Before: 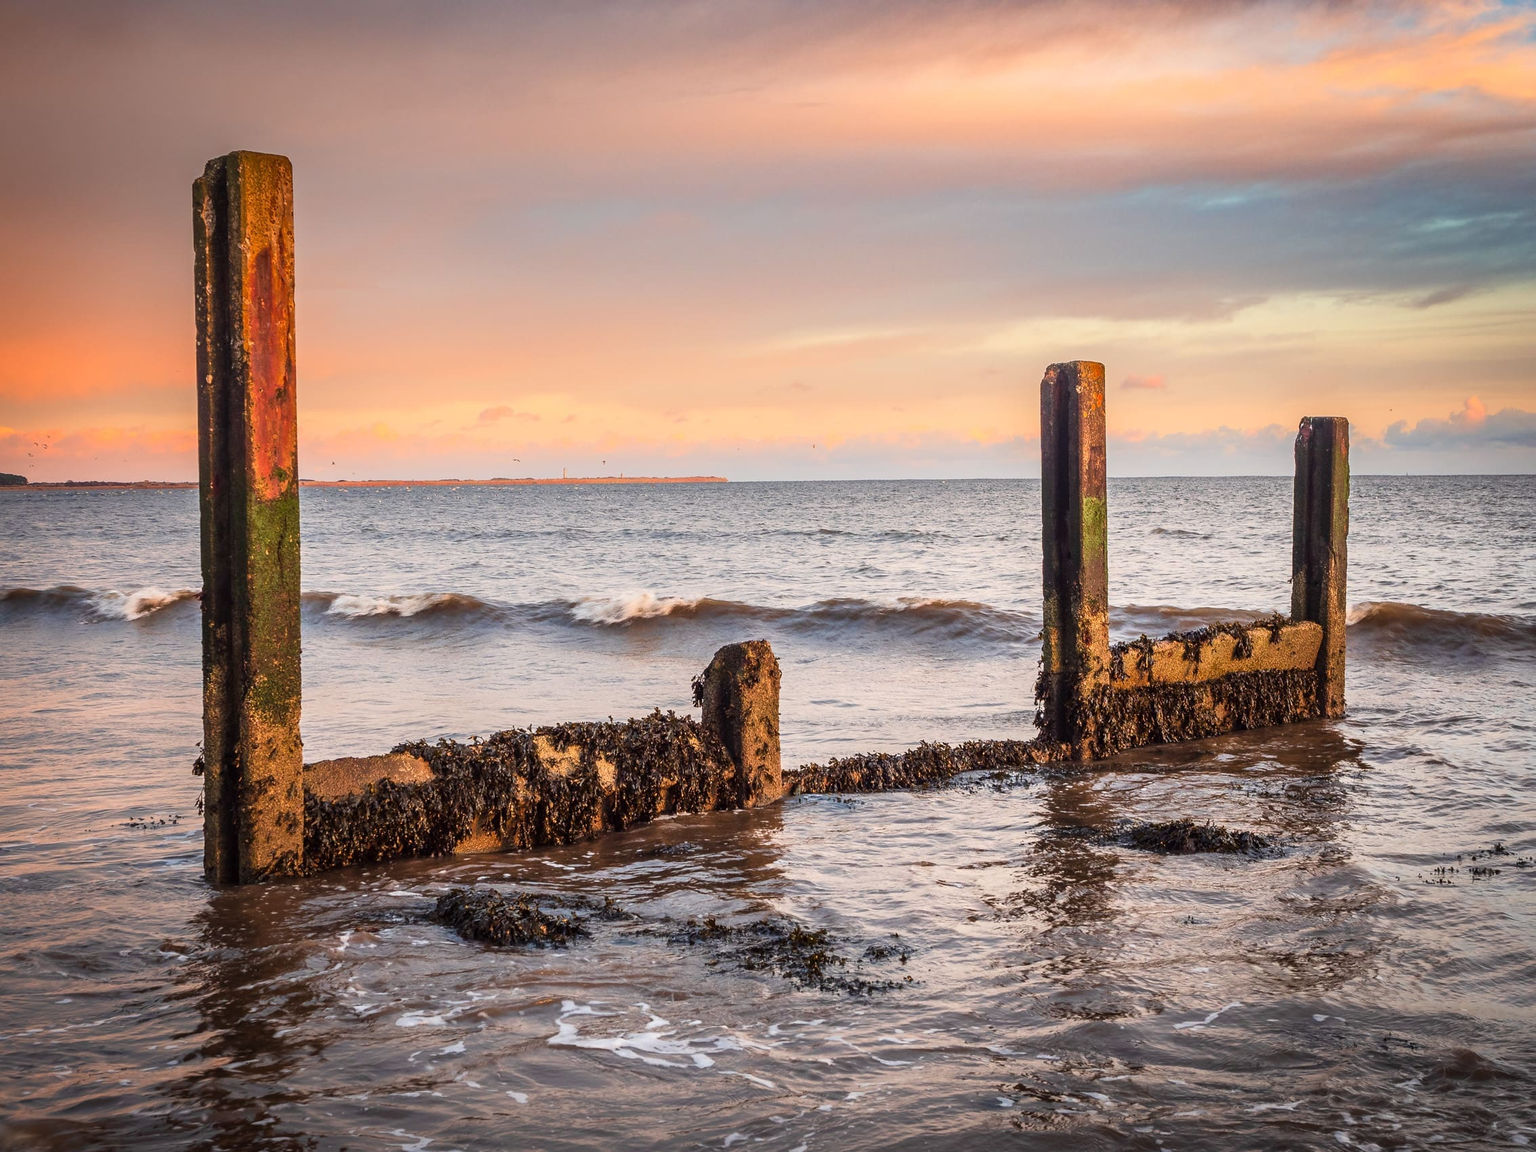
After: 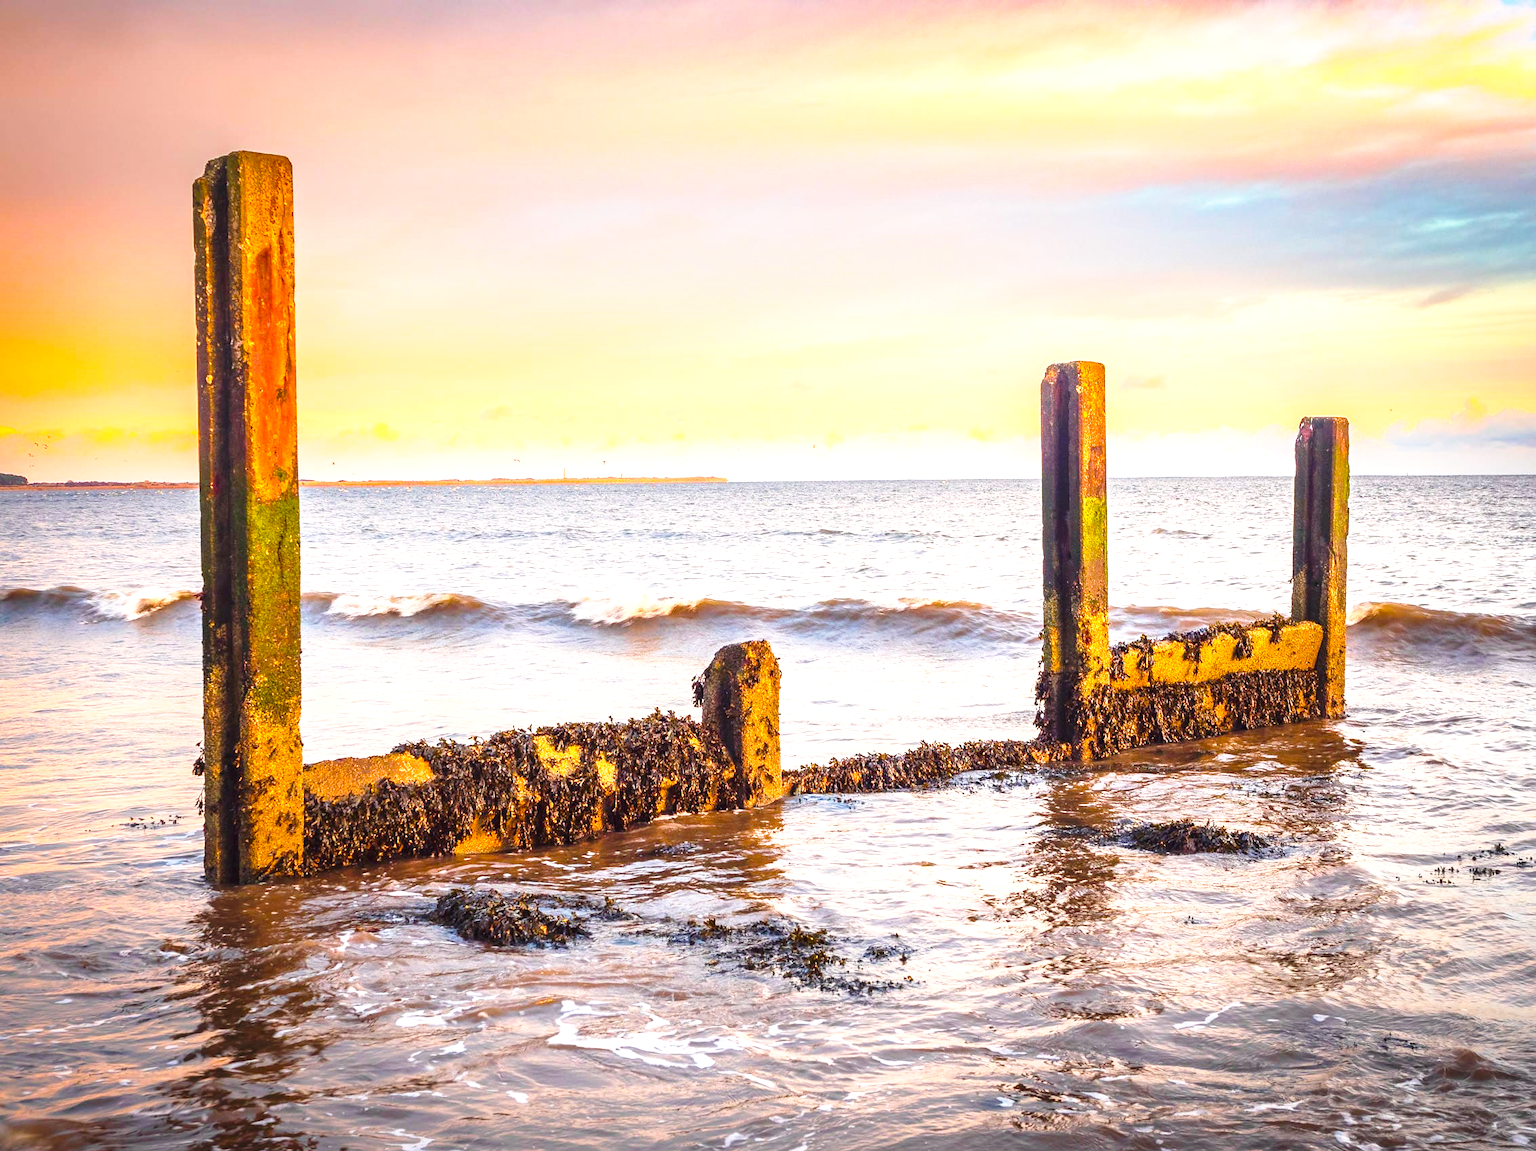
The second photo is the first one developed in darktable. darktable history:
tone curve: curves: ch0 [(0, 0) (0.003, 0.023) (0.011, 0.025) (0.025, 0.029) (0.044, 0.047) (0.069, 0.079) (0.1, 0.113) (0.136, 0.152) (0.177, 0.199) (0.224, 0.26) (0.277, 0.333) (0.335, 0.404) (0.399, 0.48) (0.468, 0.559) (0.543, 0.635) (0.623, 0.713) (0.709, 0.797) (0.801, 0.879) (0.898, 0.953) (1, 1)], preserve colors none
color balance rgb: shadows lift › chroma 2.006%, shadows lift › hue 247.31°, global offset › luminance 0.271%, global offset › hue 168.92°, linear chroma grading › global chroma 15.6%, perceptual saturation grading › global saturation 25.101%, global vibrance 19.739%
exposure: exposure 0.992 EV, compensate exposure bias true, compensate highlight preservation false
